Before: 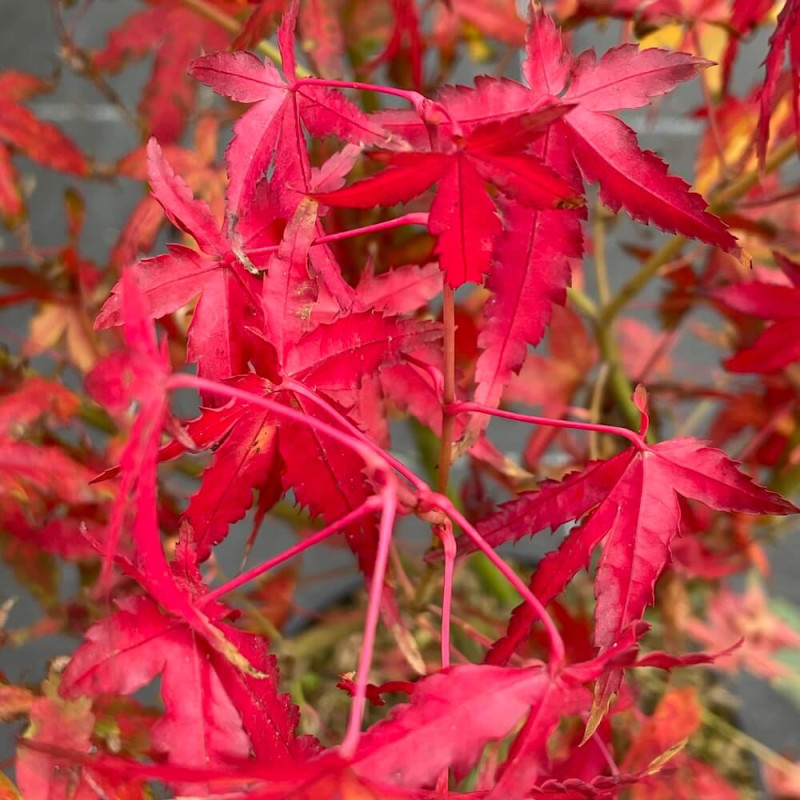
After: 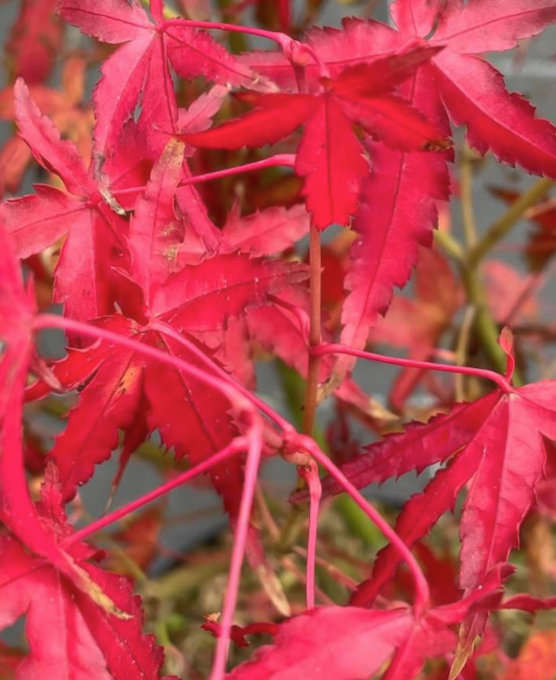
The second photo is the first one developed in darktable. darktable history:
rotate and perspective: rotation -3°, crop left 0.031, crop right 0.968, crop top 0.07, crop bottom 0.93
soften: size 10%, saturation 50%, brightness 0.2 EV, mix 10%
crop and rotate: angle -3.27°, left 14.277%, top 0.028%, right 10.766%, bottom 0.028%
